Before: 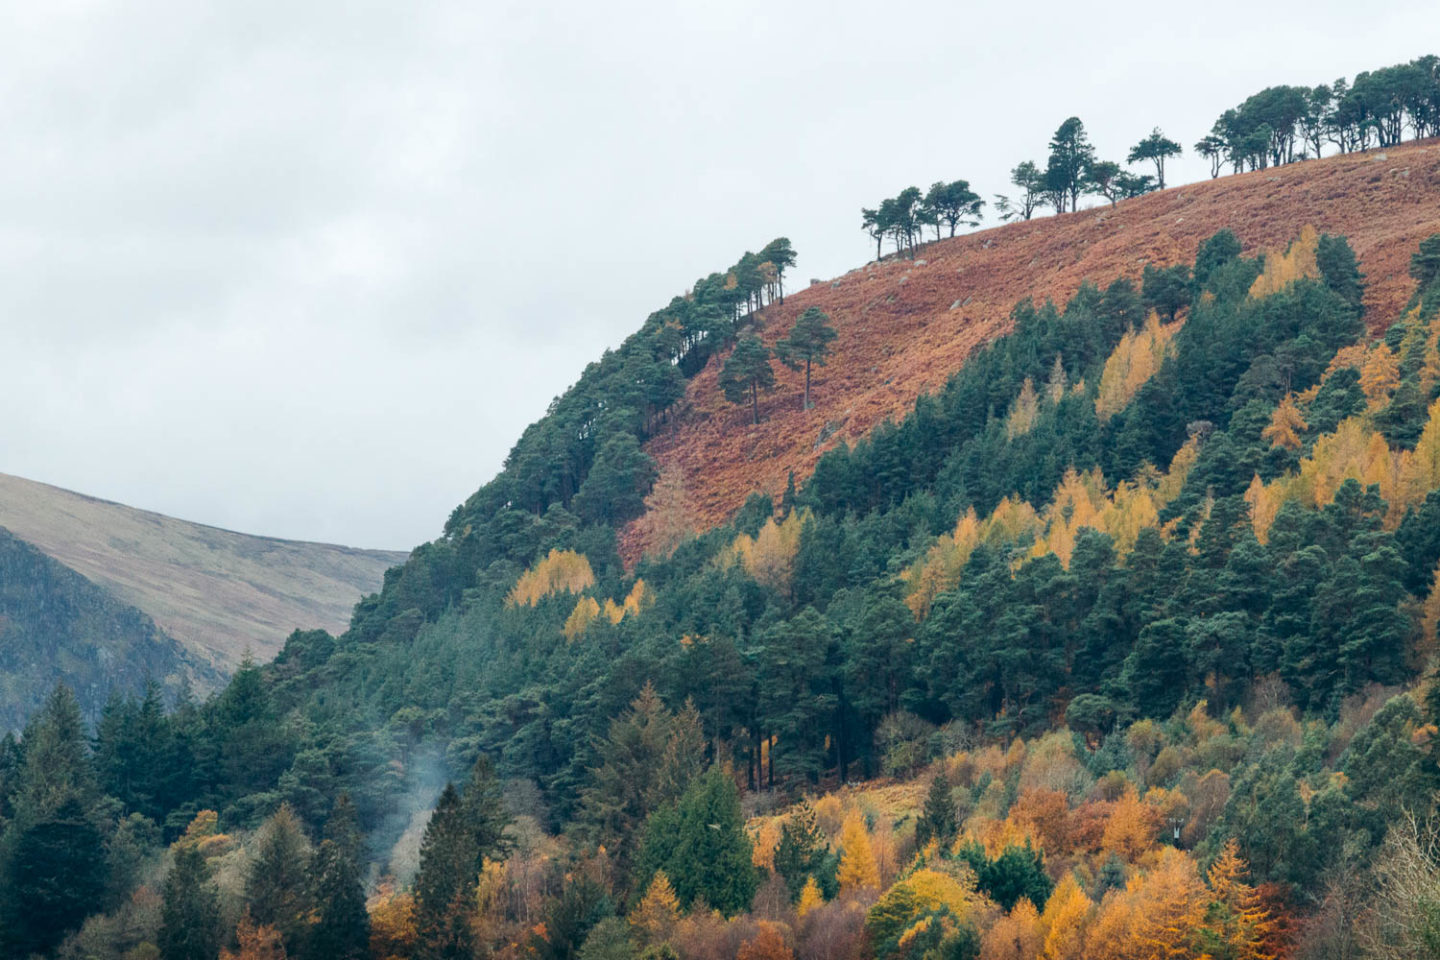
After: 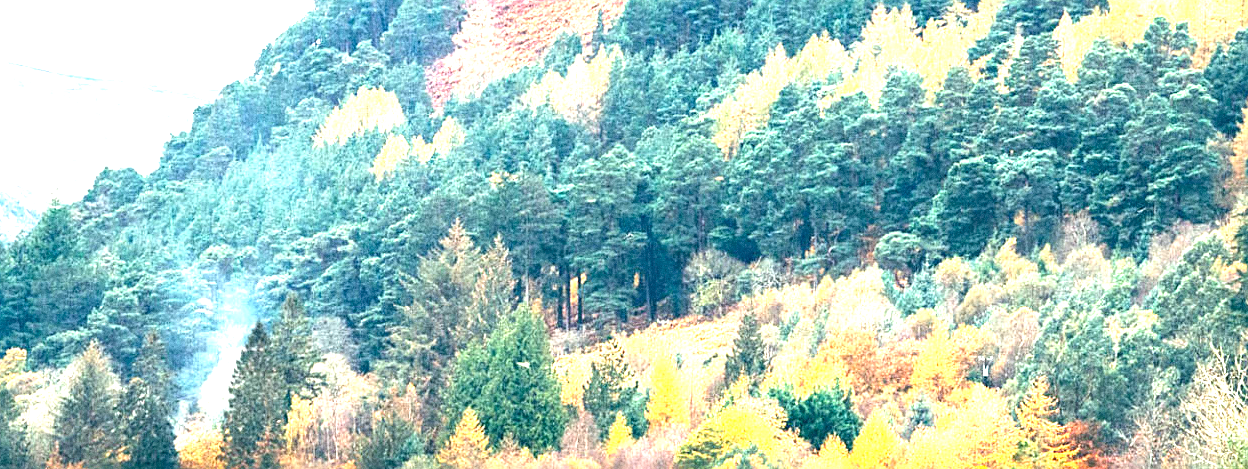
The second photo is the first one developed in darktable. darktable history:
sharpen: on, module defaults
grain: coarseness 0.09 ISO
crop and rotate: left 13.306%, top 48.129%, bottom 2.928%
exposure: black level correction 0.001, exposure 2.607 EV, compensate exposure bias true, compensate highlight preservation false
